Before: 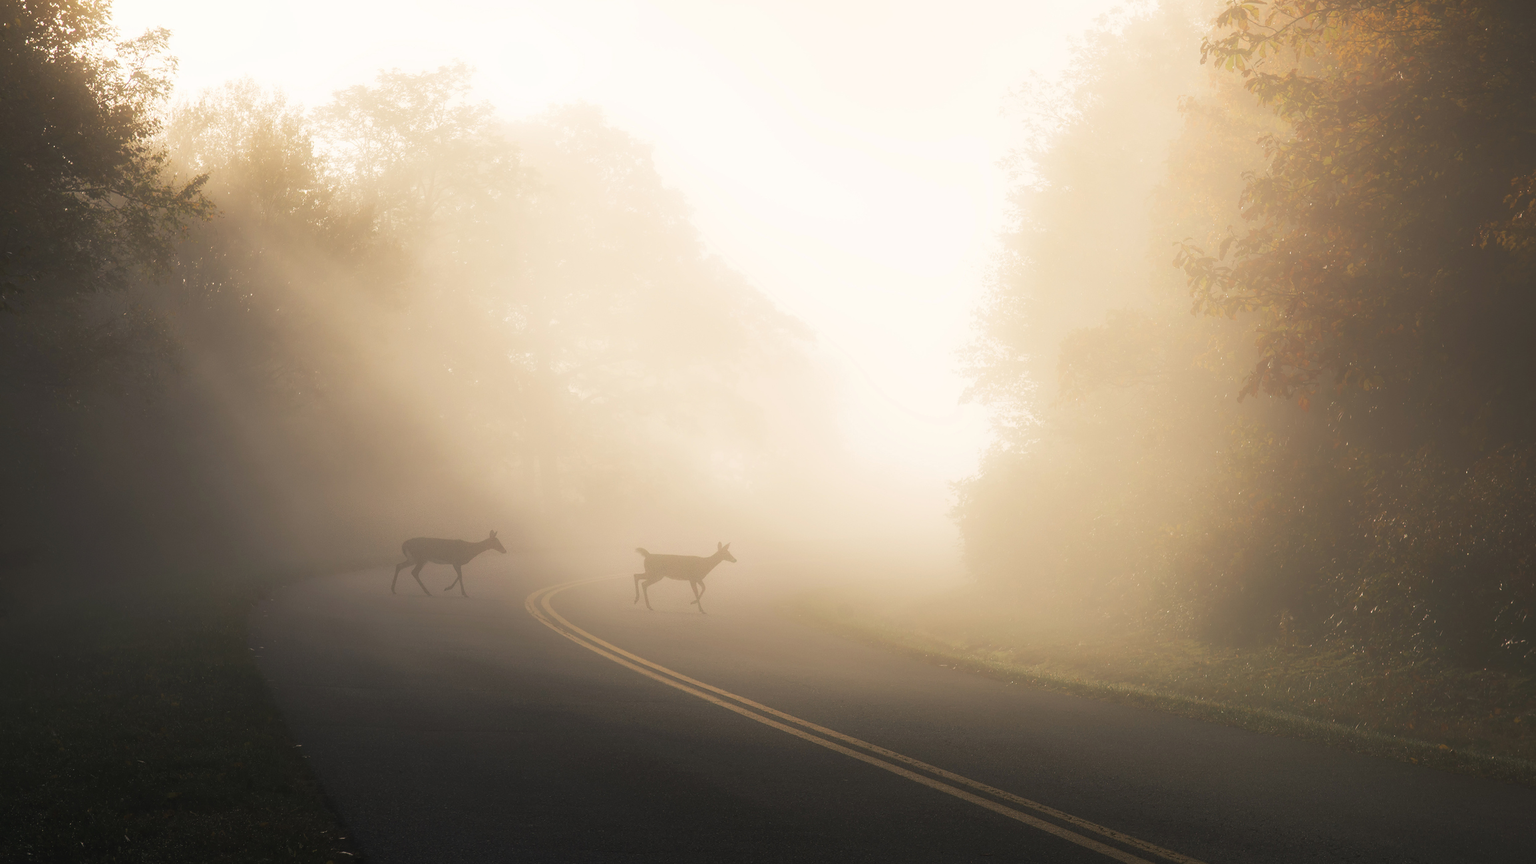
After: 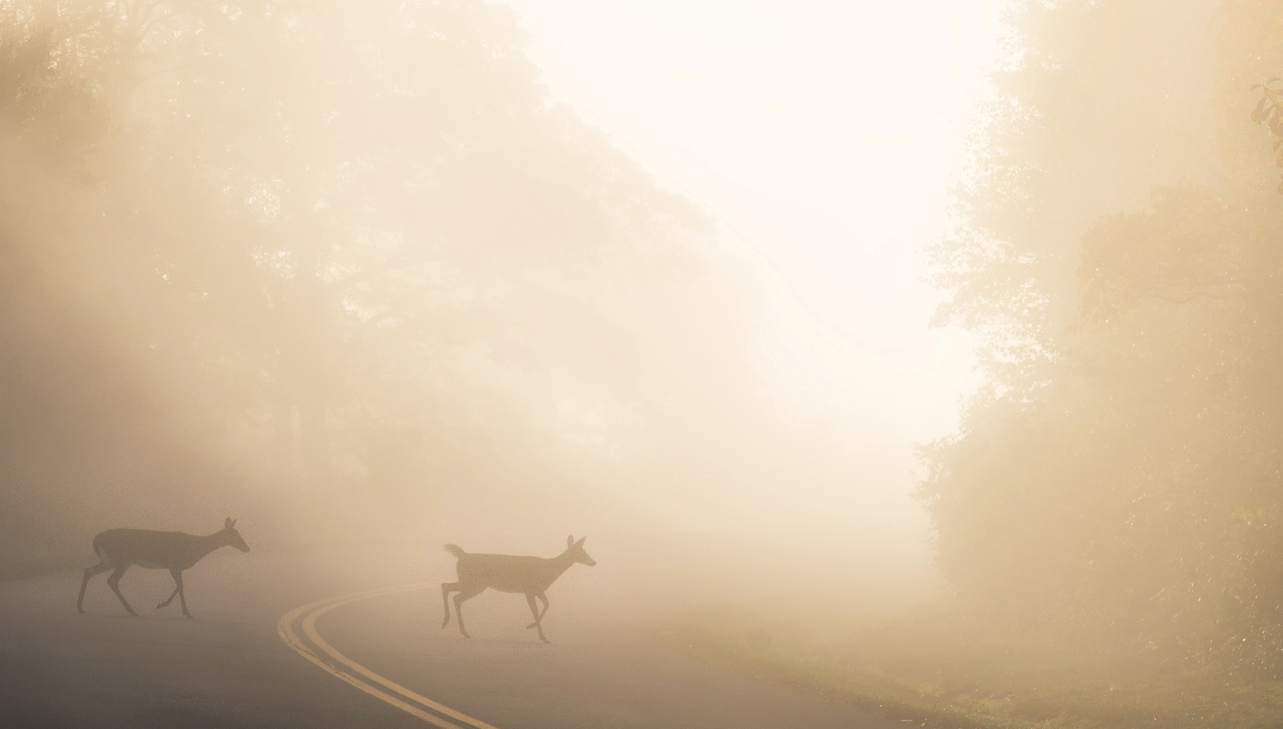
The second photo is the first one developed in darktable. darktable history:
crop and rotate: left 22.153%, top 21.513%, right 22.249%, bottom 22.272%
local contrast: mode bilateral grid, contrast 20, coarseness 50, detail 121%, midtone range 0.2
